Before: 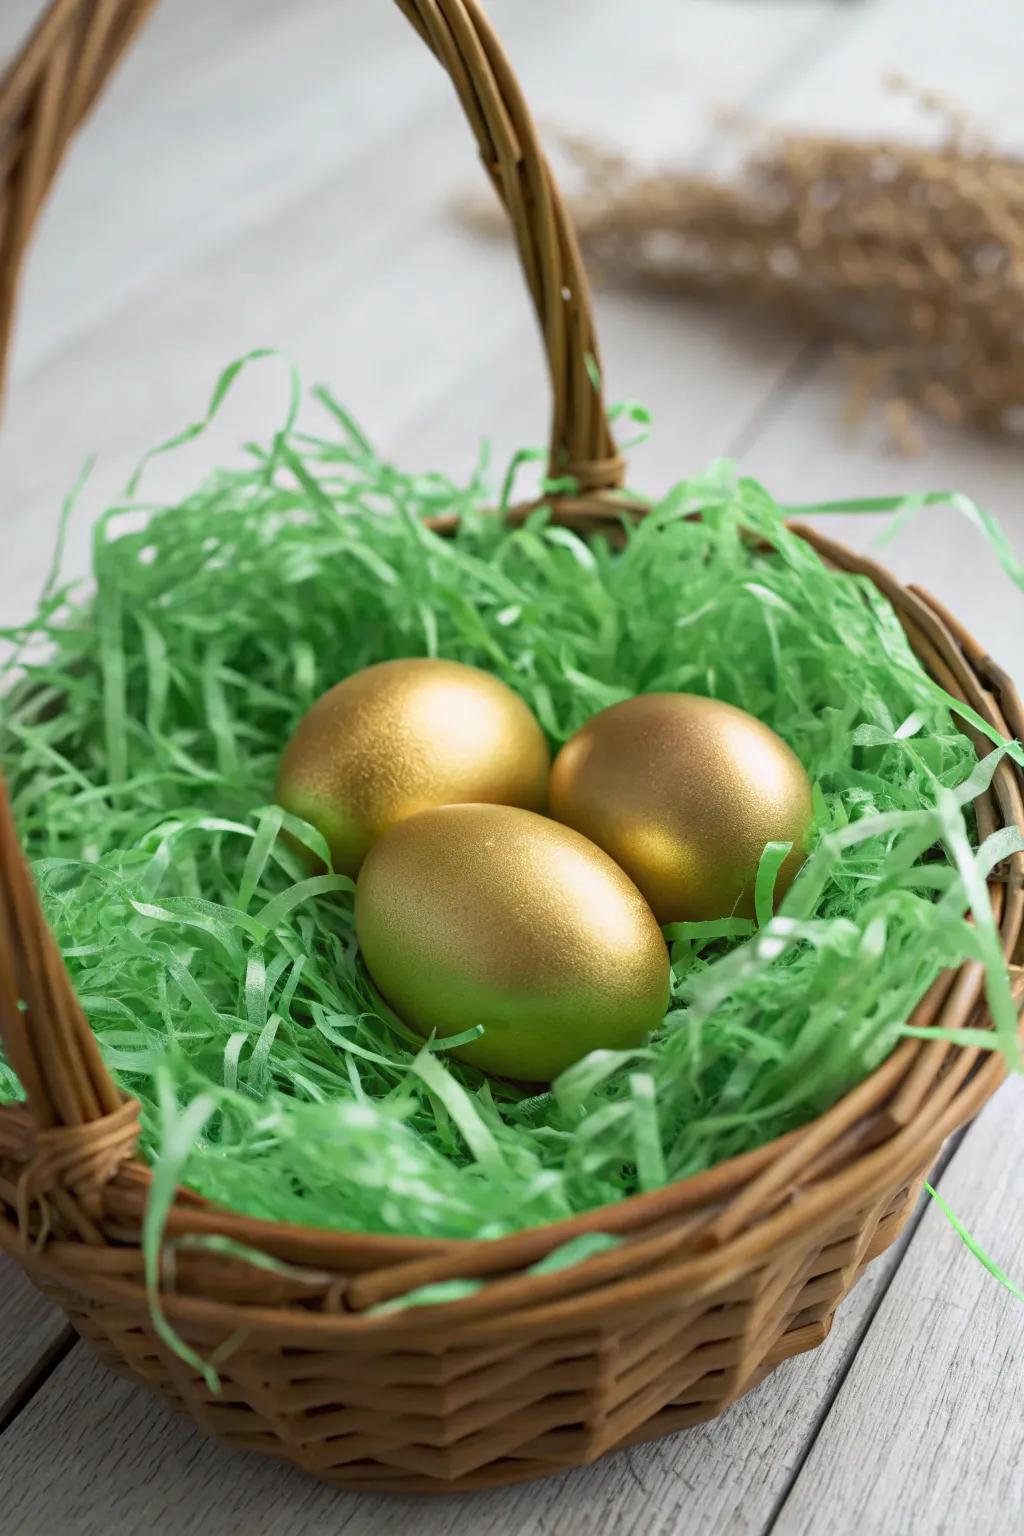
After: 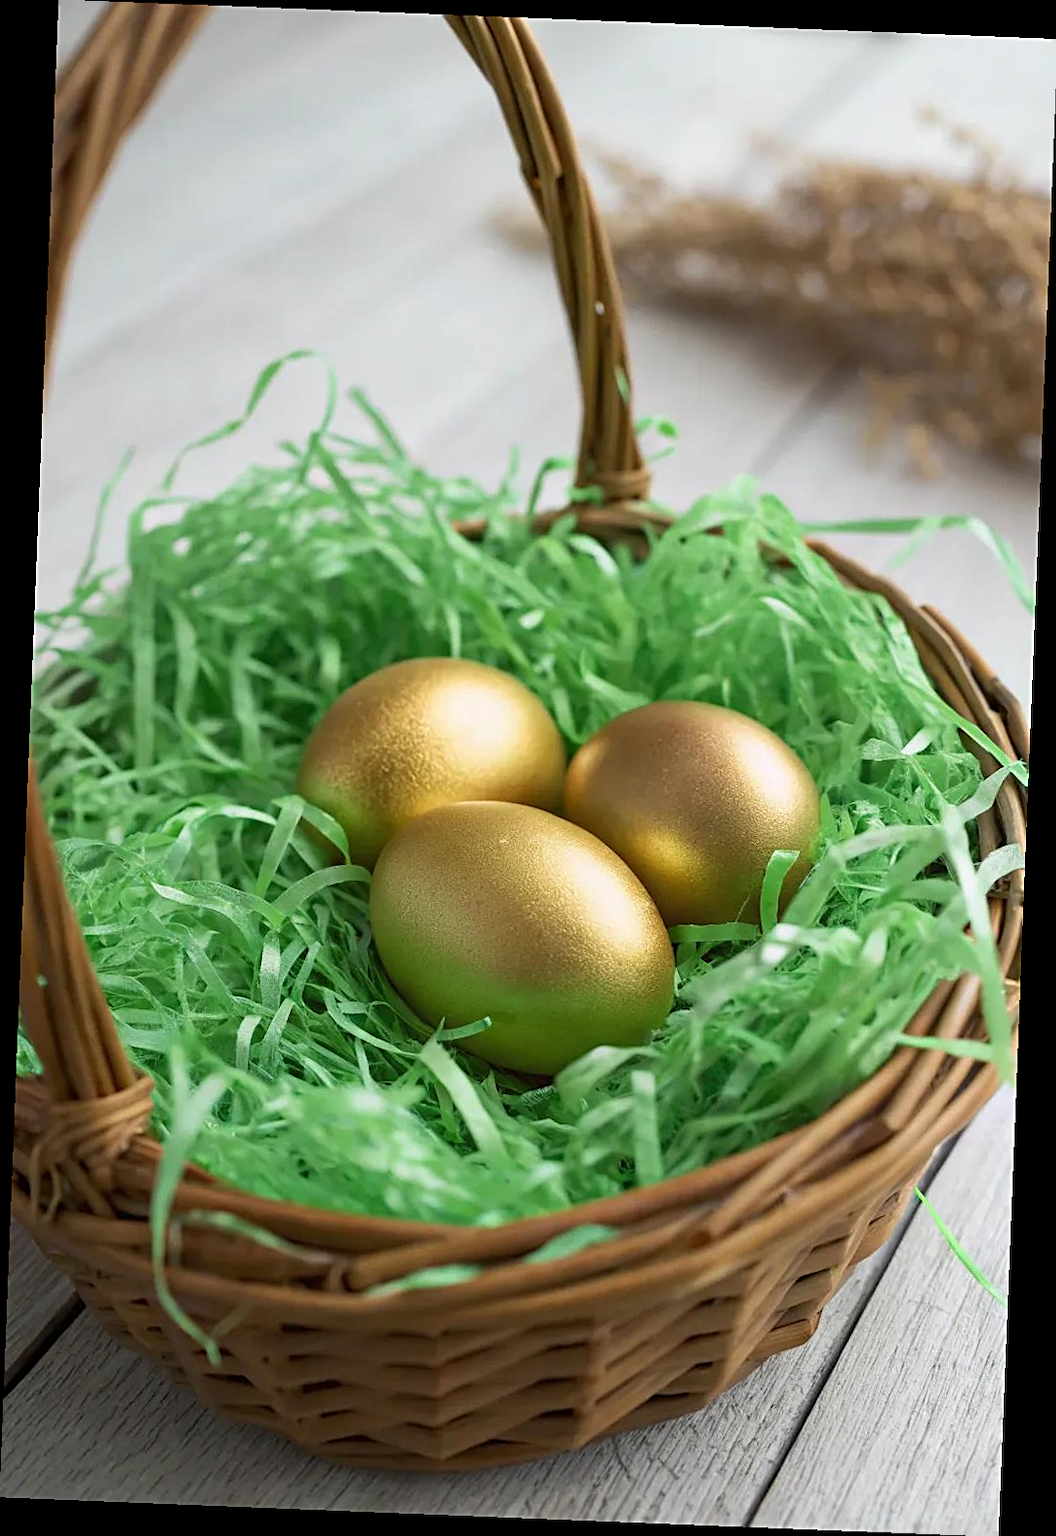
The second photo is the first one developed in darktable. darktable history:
rotate and perspective: rotation 2.27°, automatic cropping off
sharpen: on, module defaults
